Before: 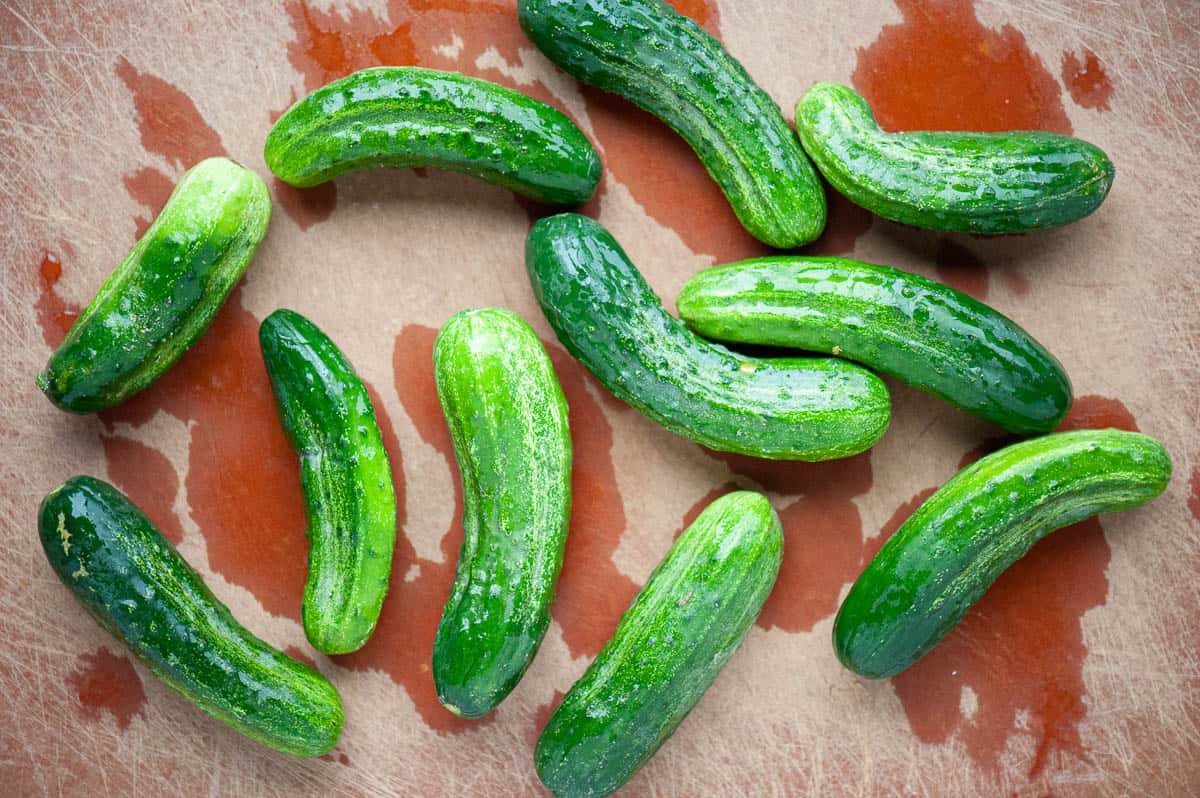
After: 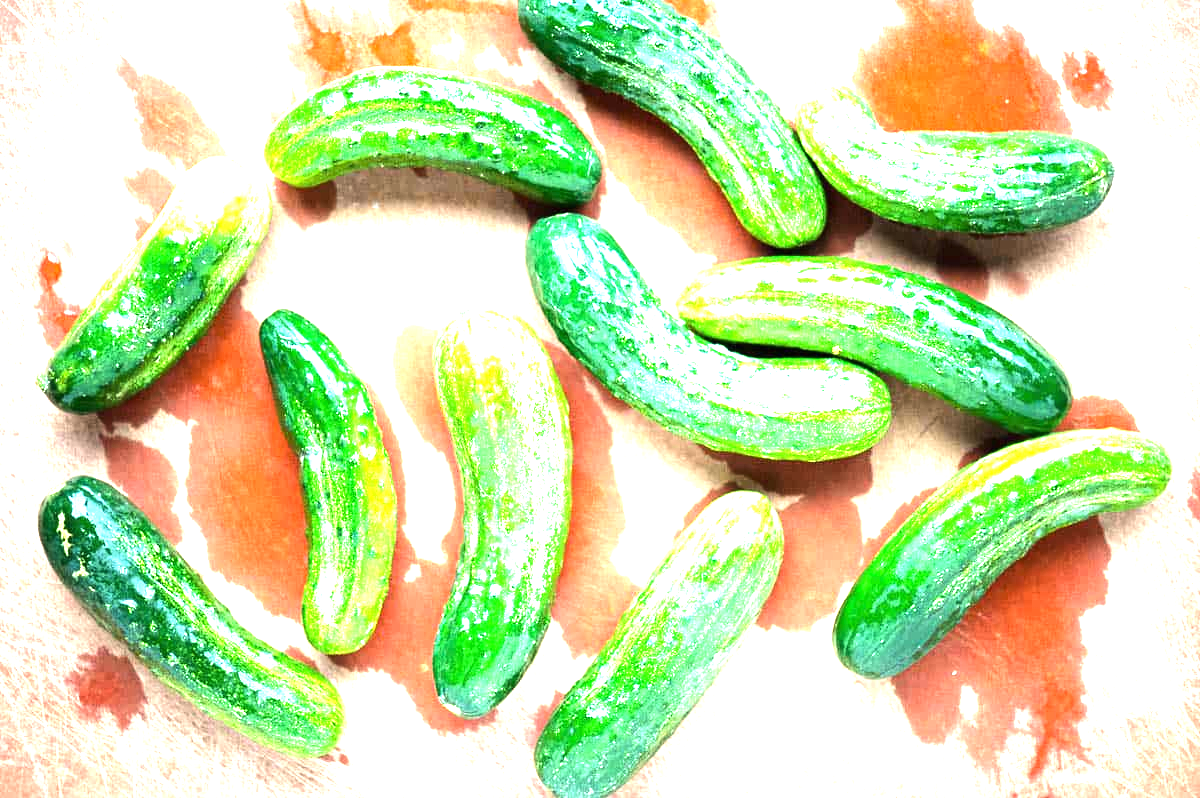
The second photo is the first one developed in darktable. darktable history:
tone equalizer: -8 EV -0.75 EV, -7 EV -0.7 EV, -6 EV -0.6 EV, -5 EV -0.4 EV, -3 EV 0.4 EV, -2 EV 0.6 EV, -1 EV 0.7 EV, +0 EV 0.75 EV, edges refinement/feathering 500, mask exposure compensation -1.57 EV, preserve details no
exposure: black level correction 0, exposure 1.7 EV, compensate exposure bias true, compensate highlight preservation false
